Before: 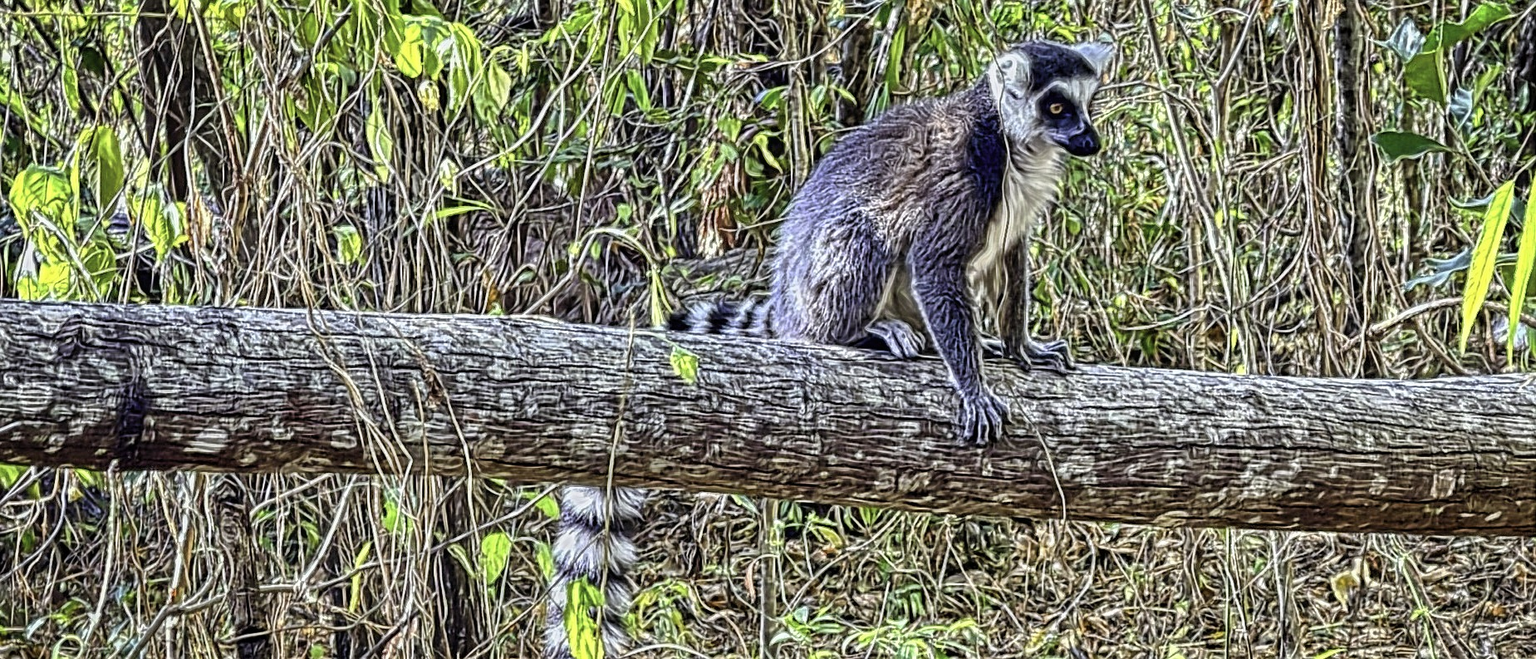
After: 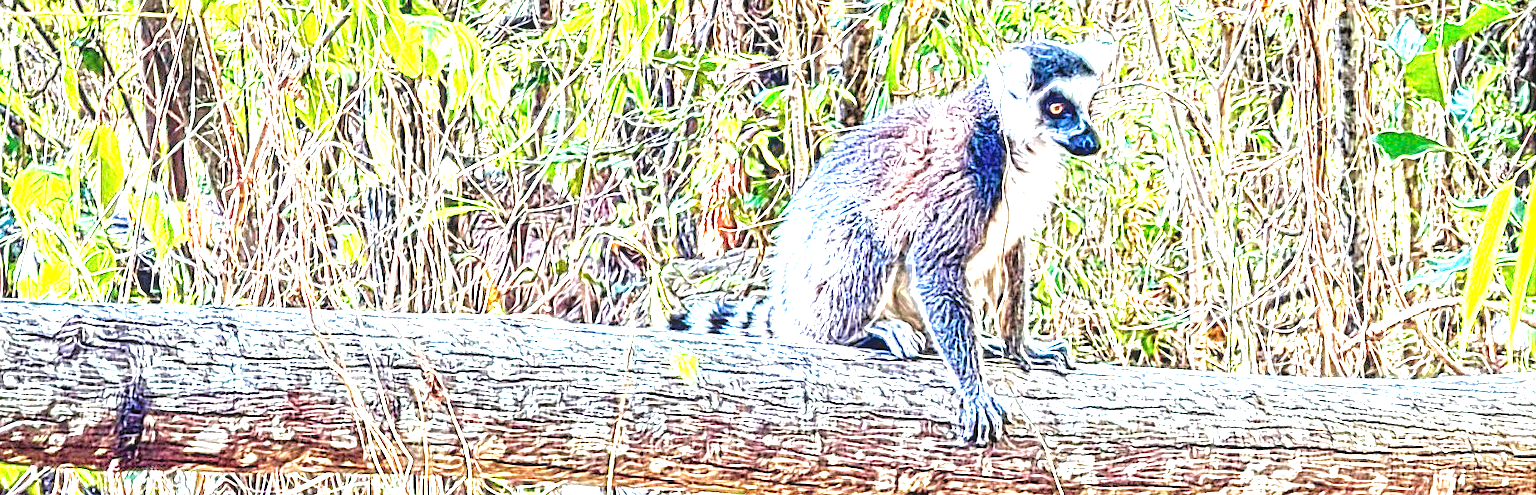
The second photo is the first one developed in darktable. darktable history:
local contrast: detail 130%
crop: bottom 24.613%
exposure: black level correction 0, exposure 2.091 EV, compensate highlight preservation false
